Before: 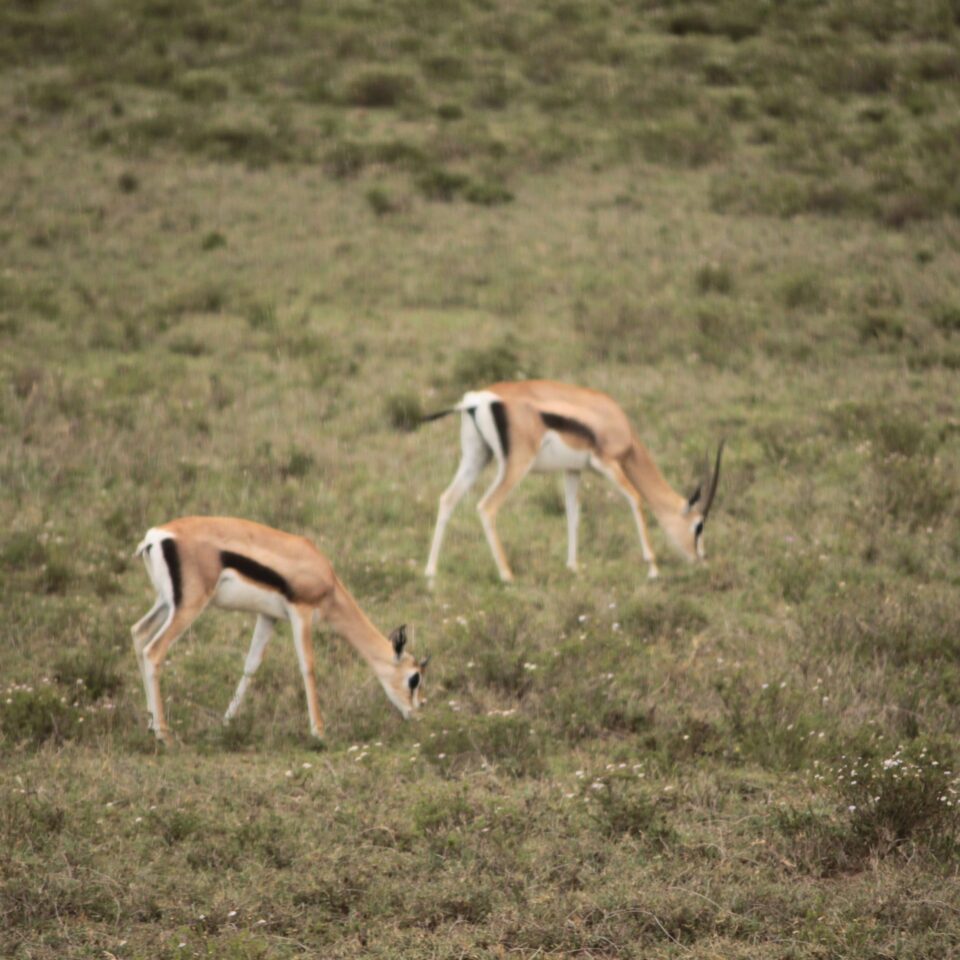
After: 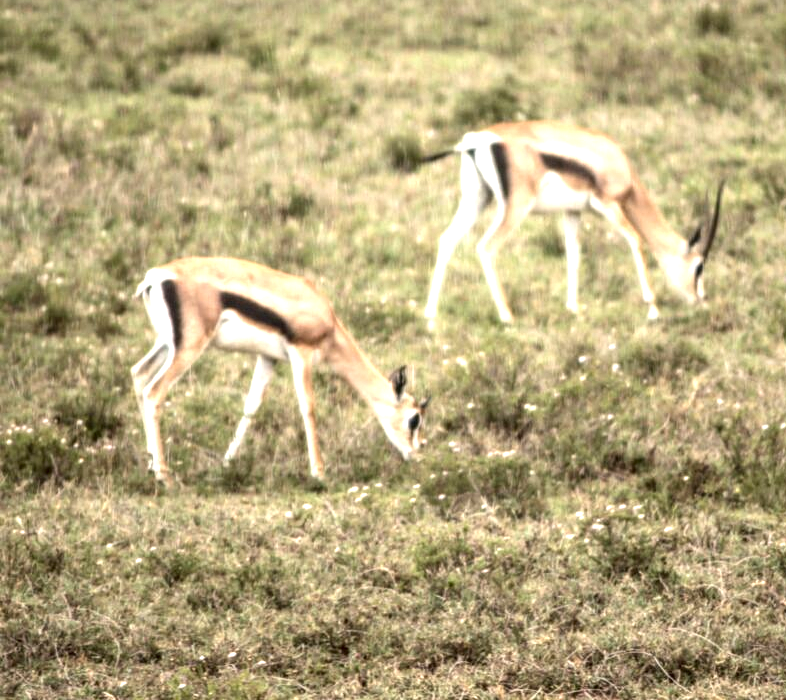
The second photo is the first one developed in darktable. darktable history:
exposure: black level correction 0.001, exposure 0.963 EV, compensate highlight preservation false
local contrast: highlights 79%, shadows 56%, detail 174%, midtone range 0.43
crop: top 27.01%, right 18.036%
